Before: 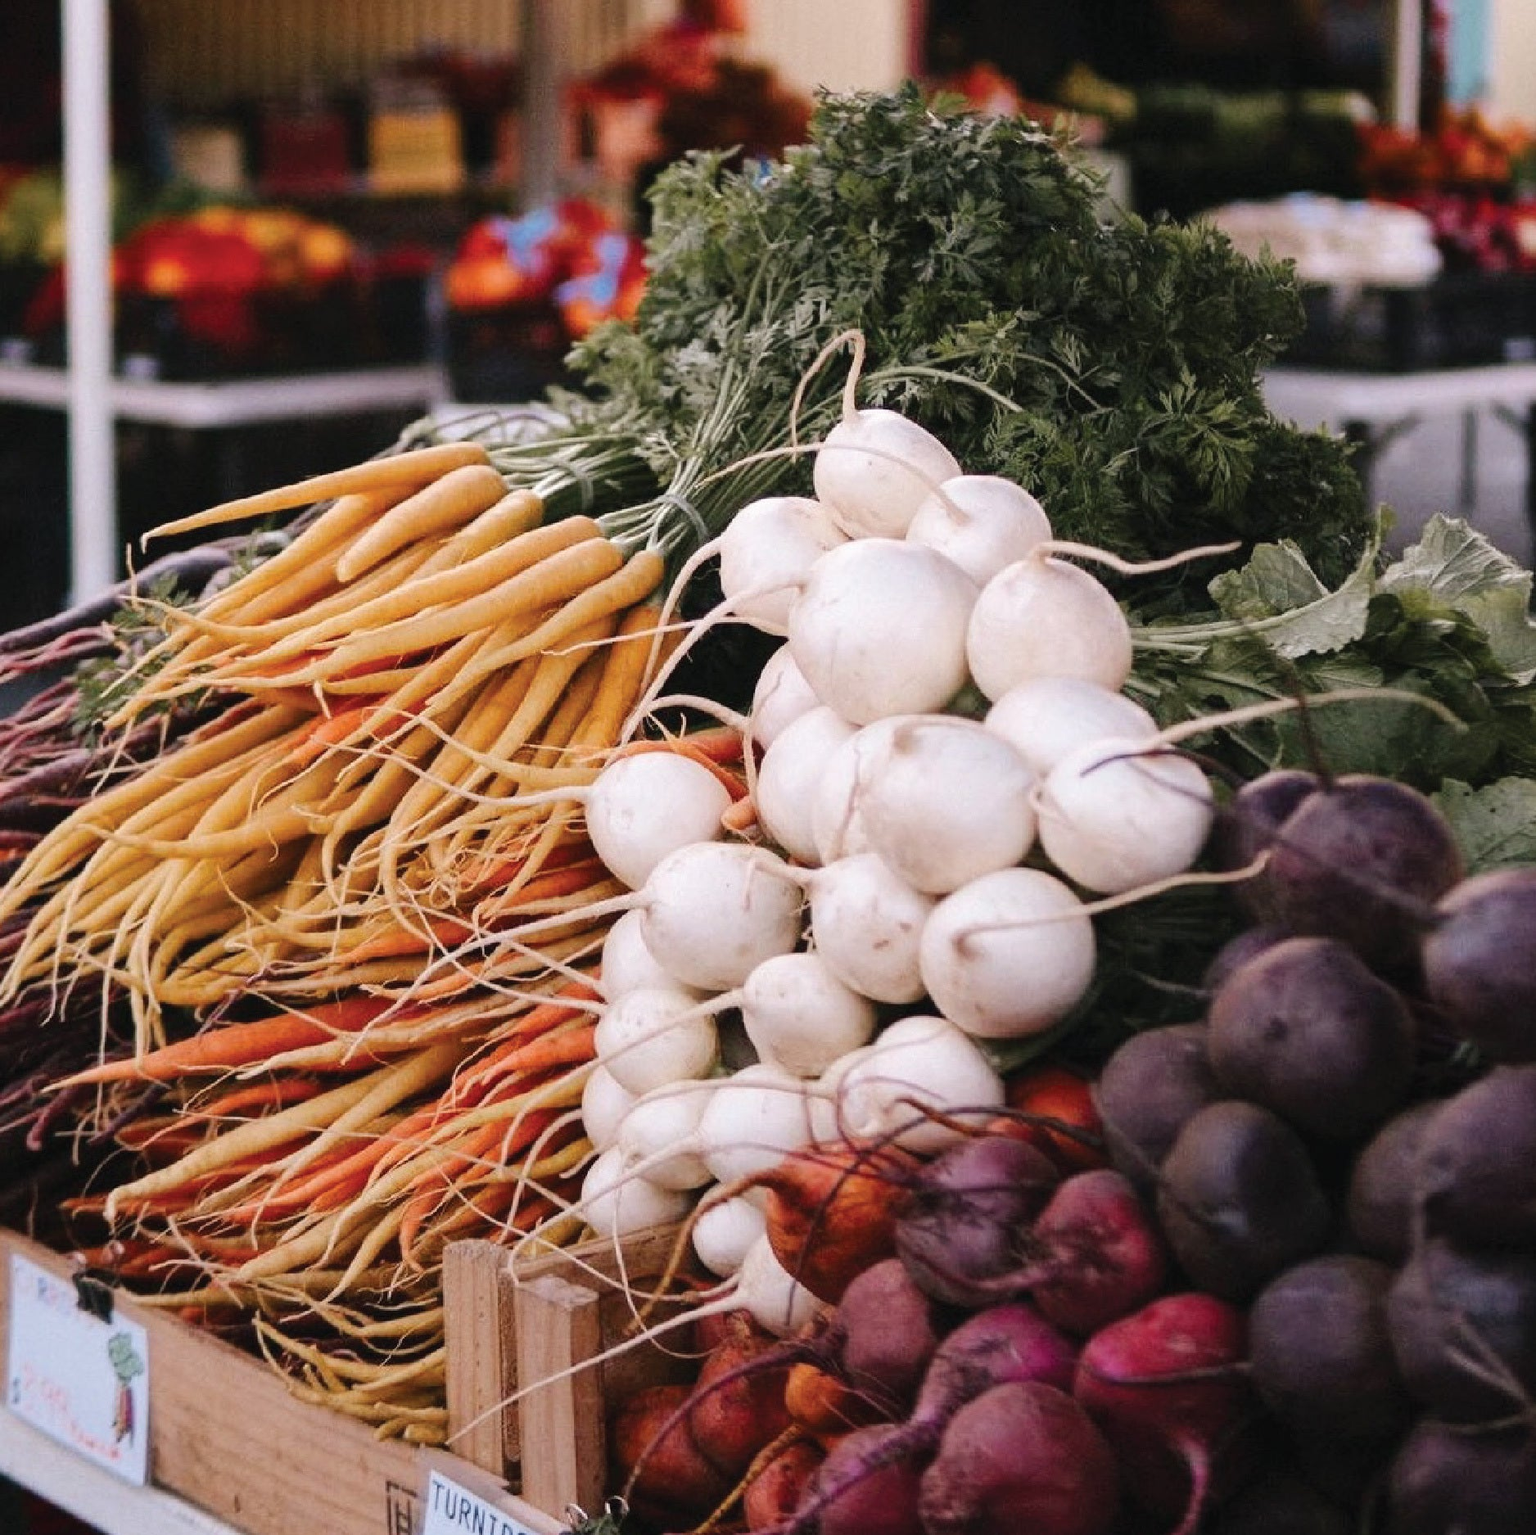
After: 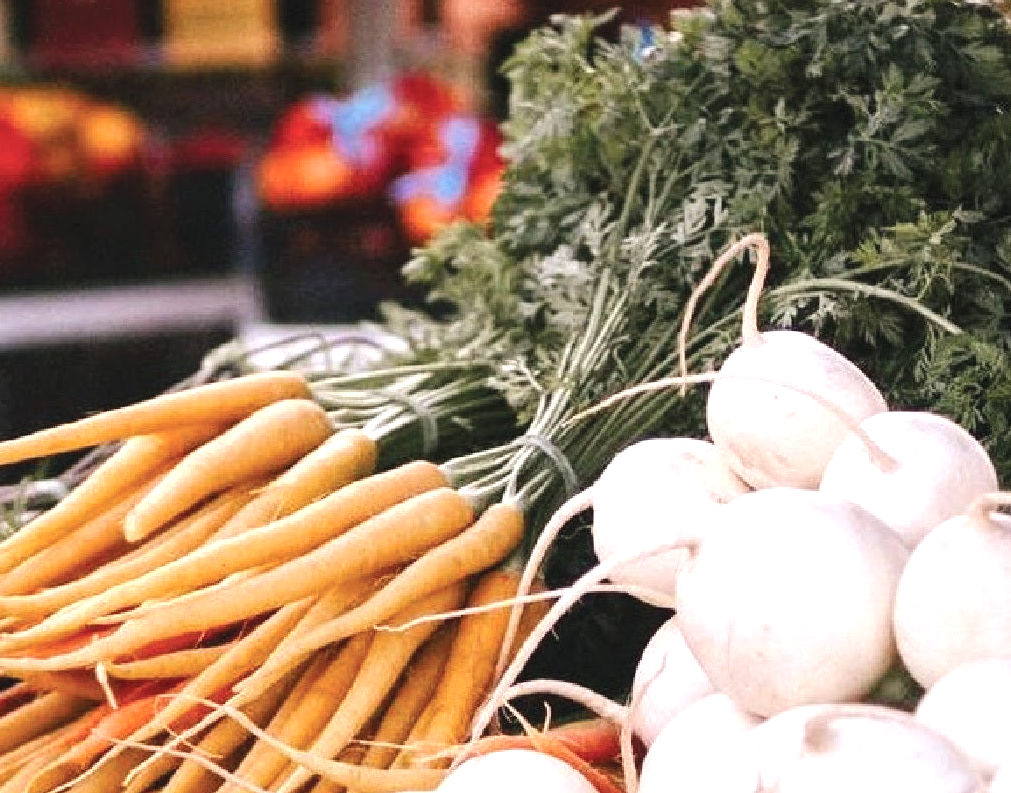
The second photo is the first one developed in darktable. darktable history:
exposure: black level correction -0.002, exposure 0.54 EV, compensate highlight preservation false
crop: left 15.306%, top 9.065%, right 30.789%, bottom 48.638%
local contrast: highlights 100%, shadows 100%, detail 120%, midtone range 0.2
